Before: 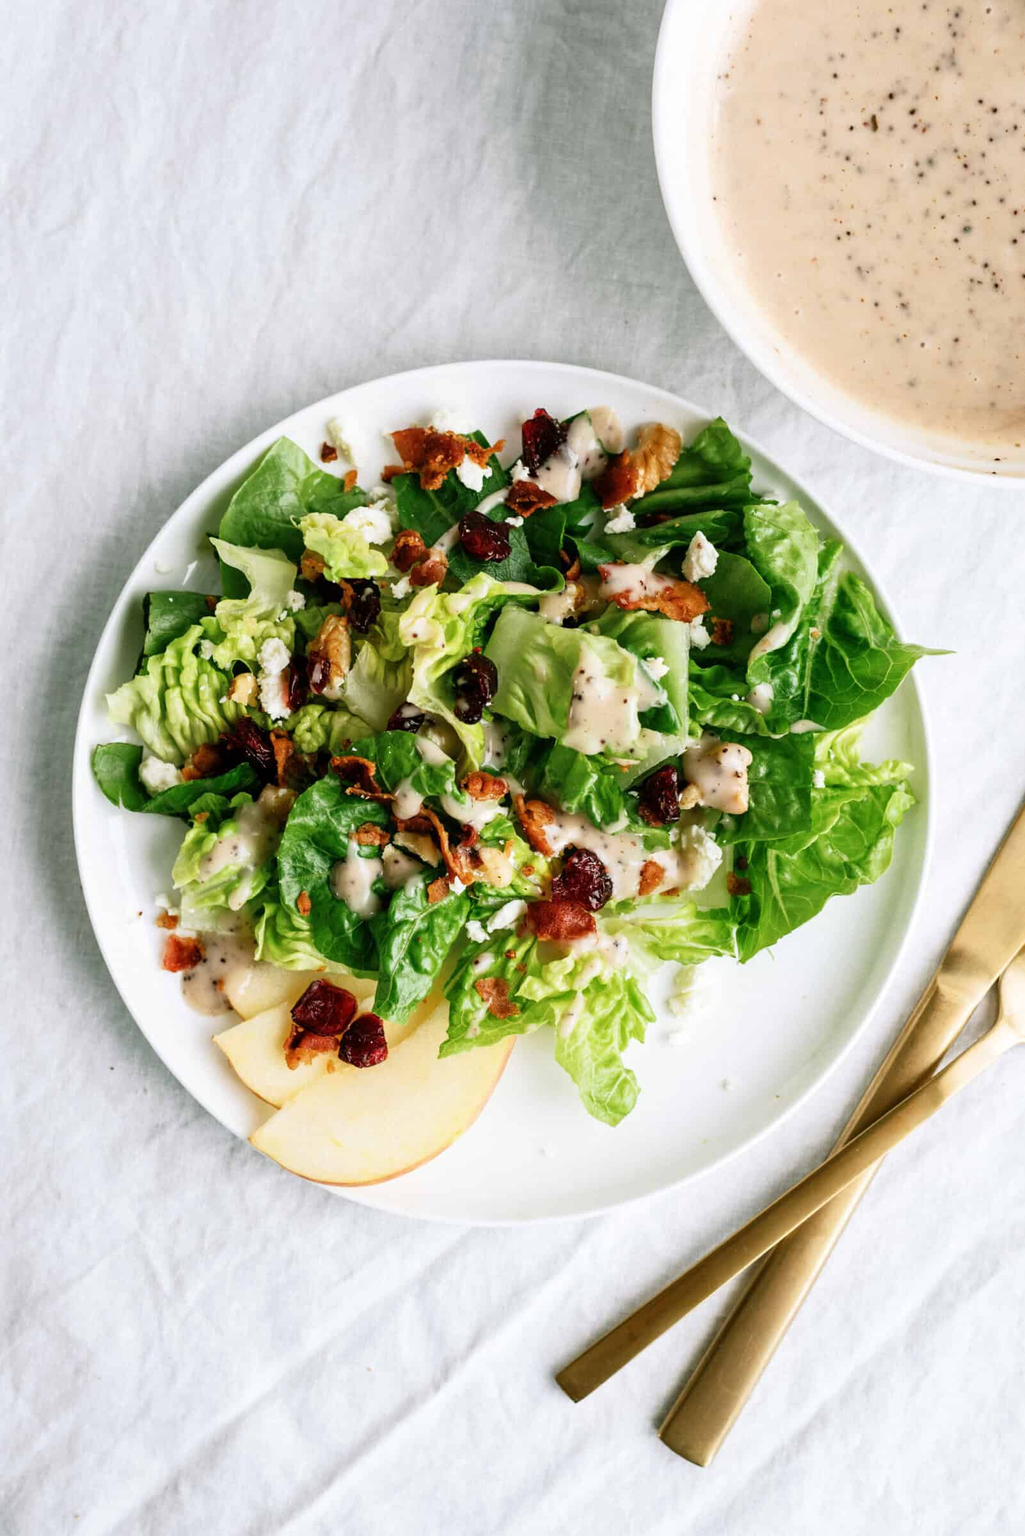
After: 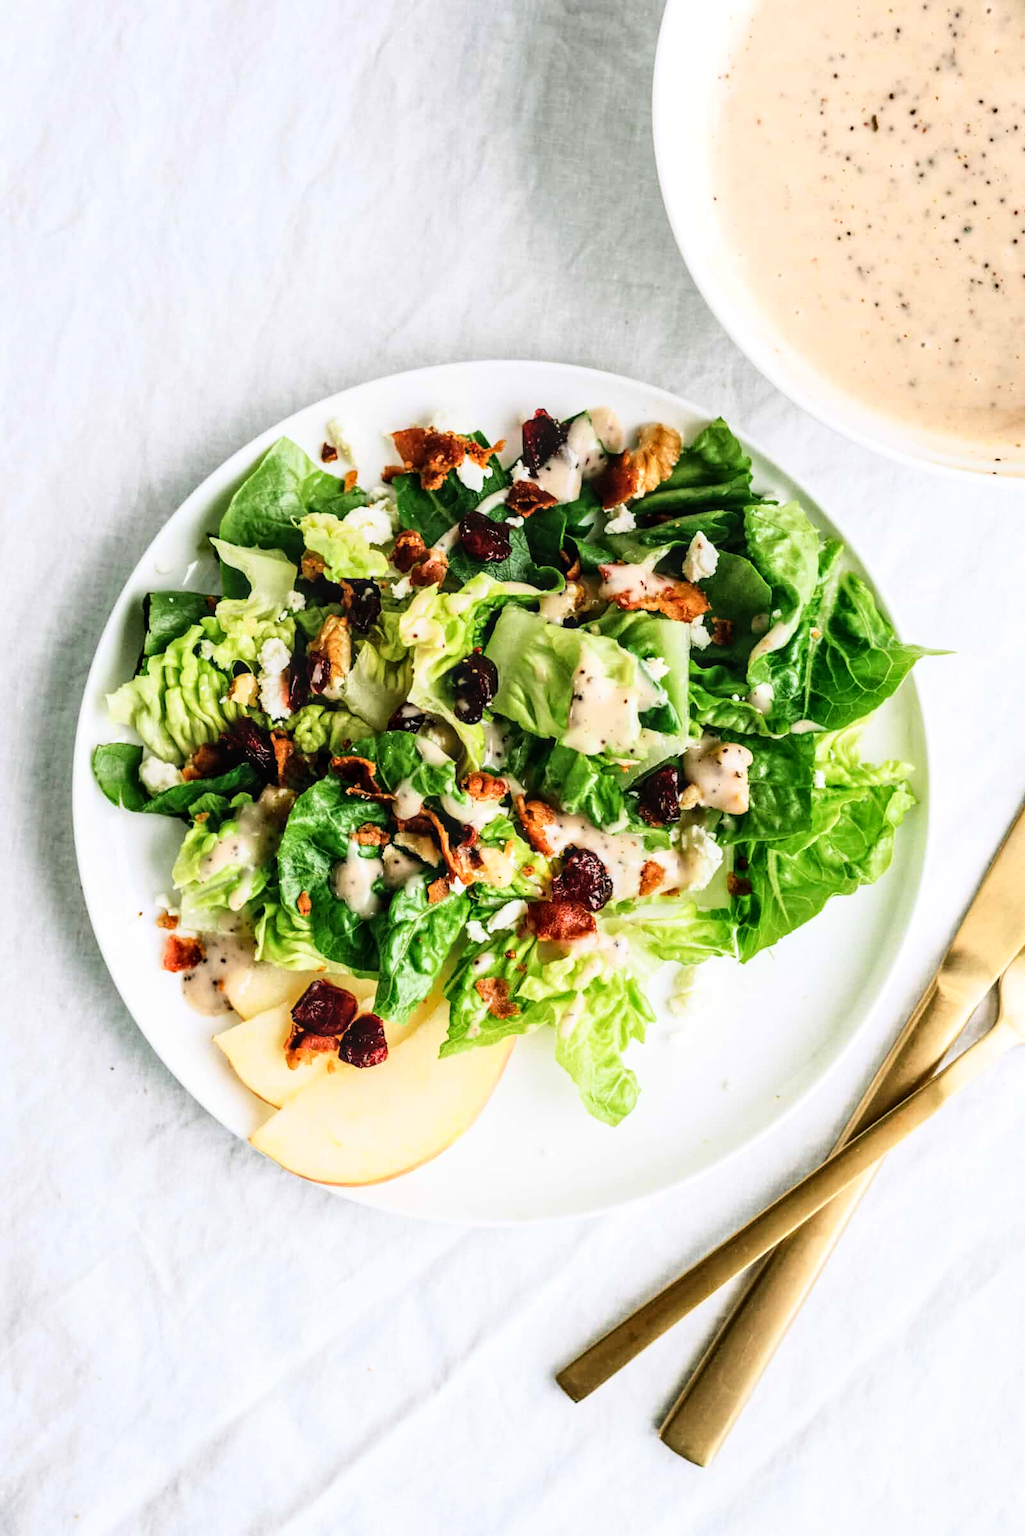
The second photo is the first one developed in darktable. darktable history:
local contrast: on, module defaults
base curve: curves: ch0 [(0, 0) (0.032, 0.025) (0.121, 0.166) (0.206, 0.329) (0.605, 0.79) (1, 1)]
